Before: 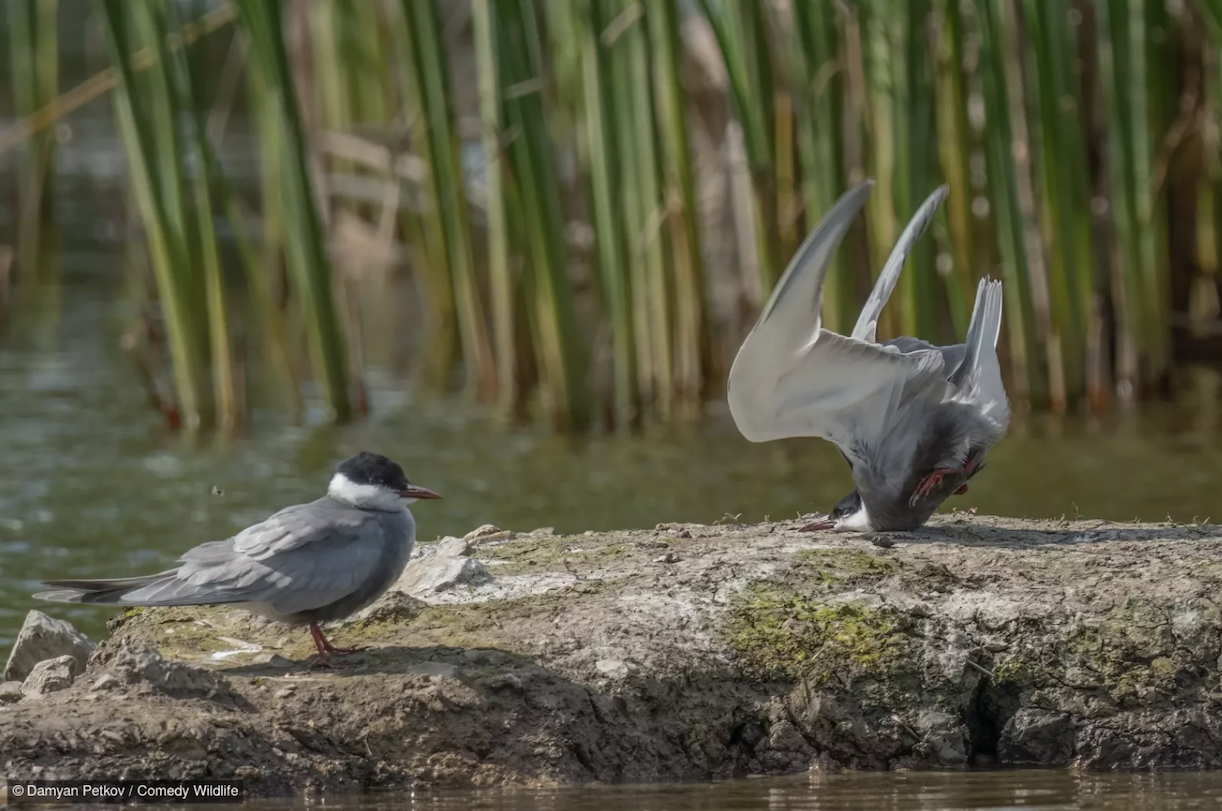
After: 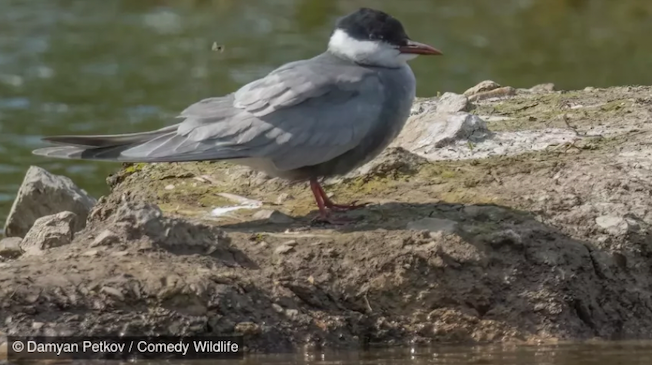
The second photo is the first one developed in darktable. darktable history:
crop and rotate: top 54.752%, right 46.63%, bottom 0.144%
